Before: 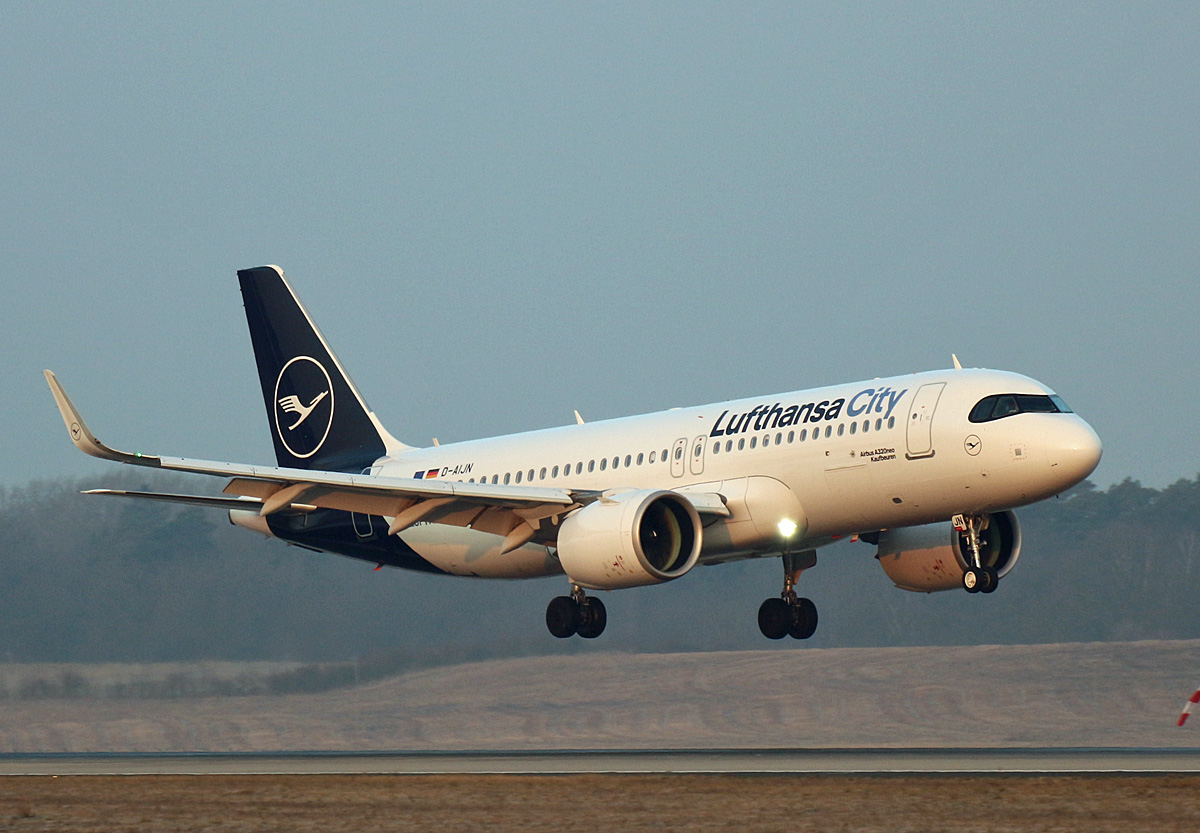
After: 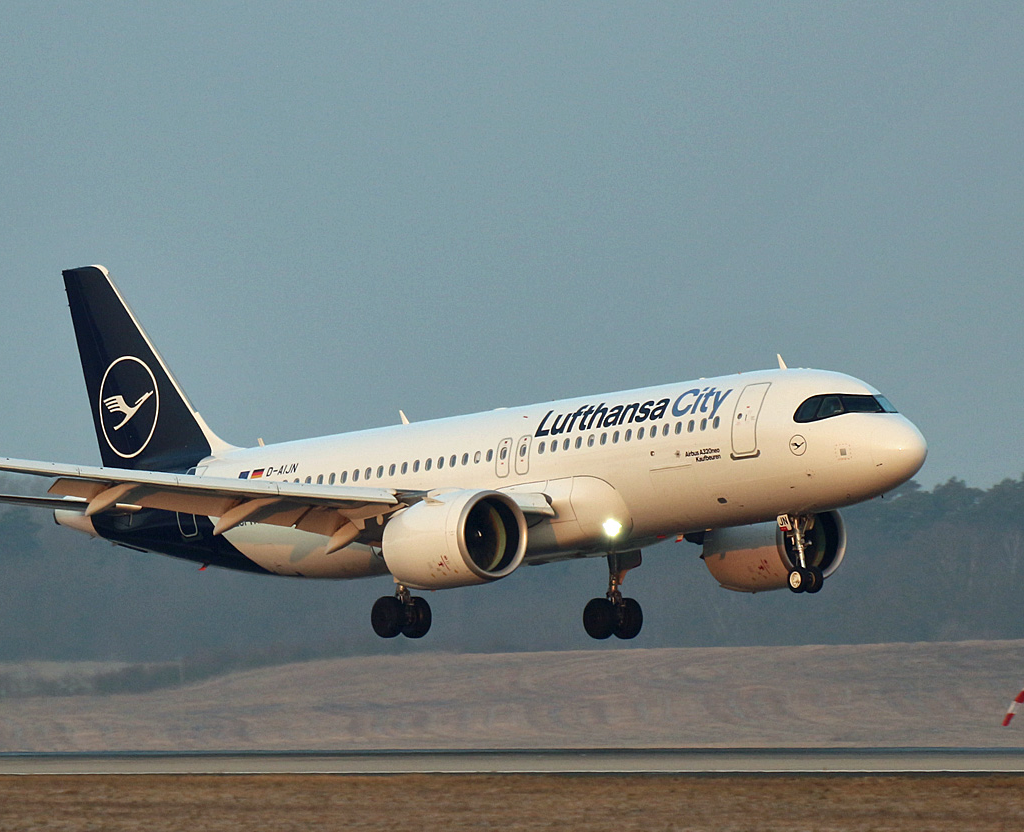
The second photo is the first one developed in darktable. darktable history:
shadows and highlights: shadows color adjustment 97.66%, soften with gaussian
color correction: highlights a* 0.003, highlights b* -0.283
crop and rotate: left 14.584%
